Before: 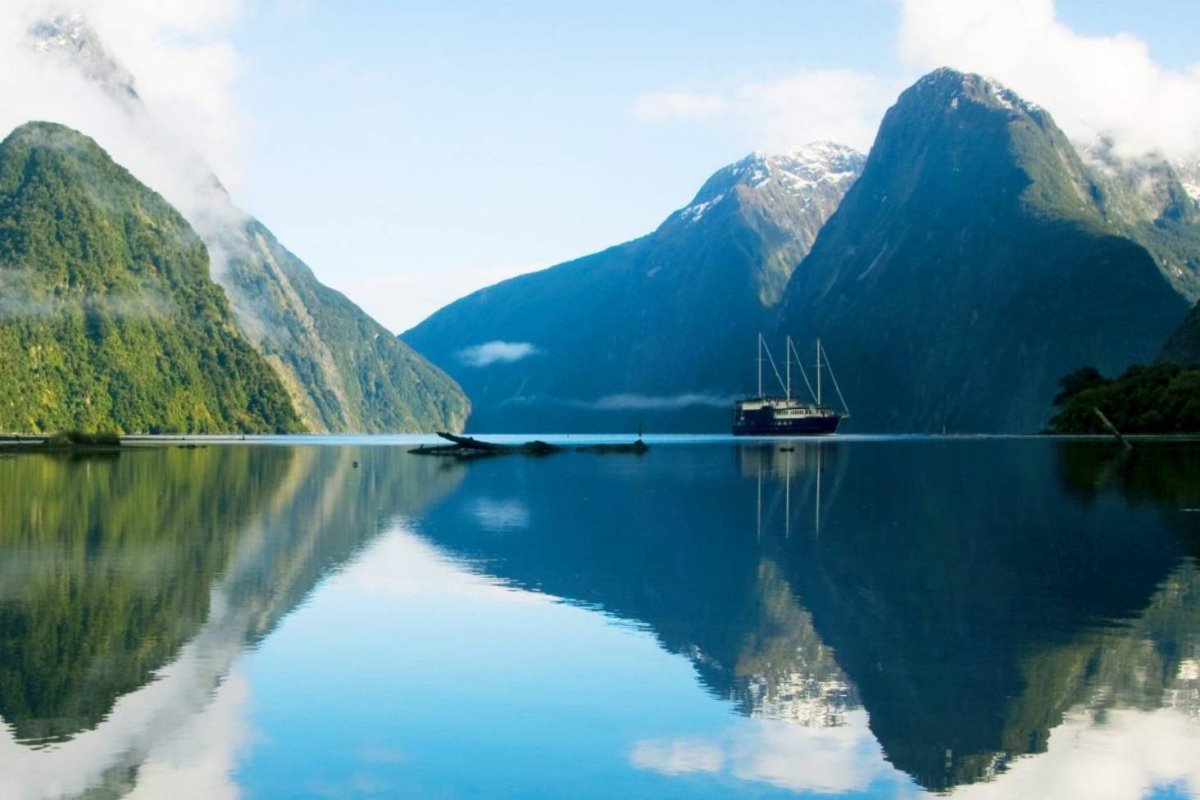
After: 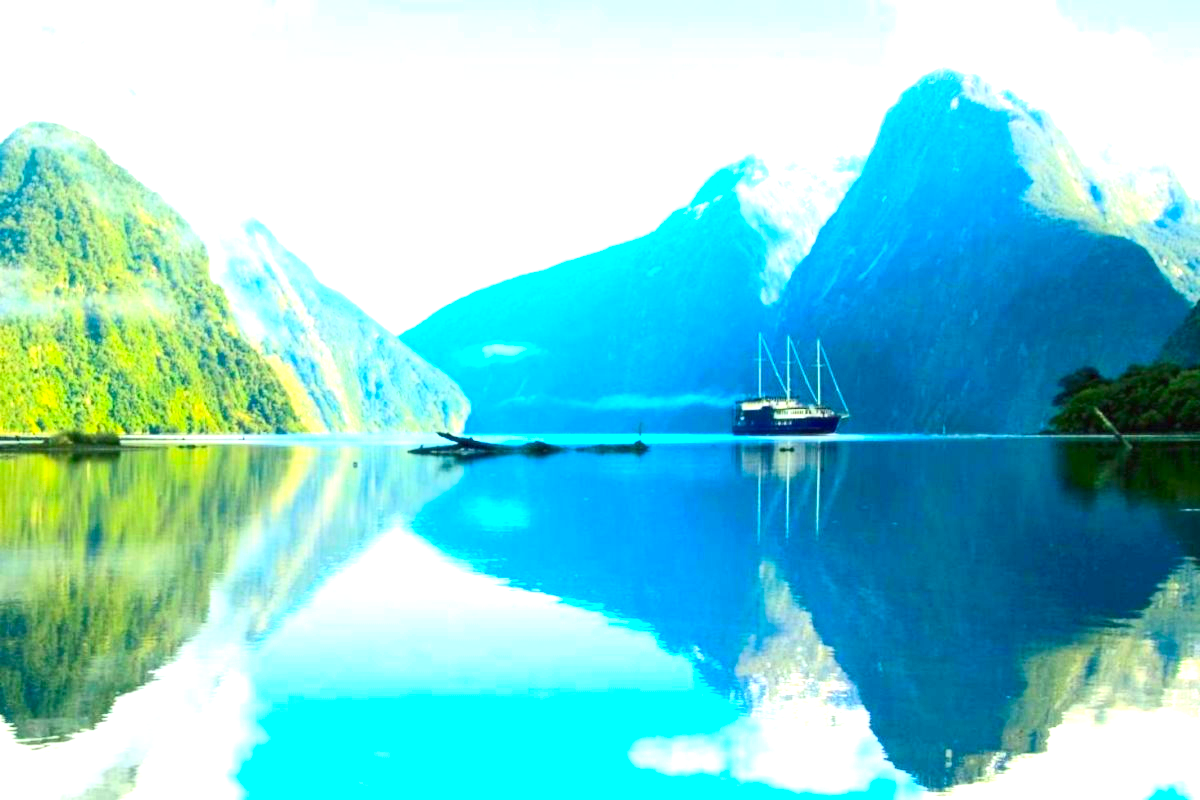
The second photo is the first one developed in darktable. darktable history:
contrast brightness saturation: contrast 0.203, brightness 0.16, saturation 0.219
exposure: black level correction 0, exposure 1.633 EV, compensate exposure bias true, compensate highlight preservation false
color correction: highlights b* 0.008, saturation 1.29
